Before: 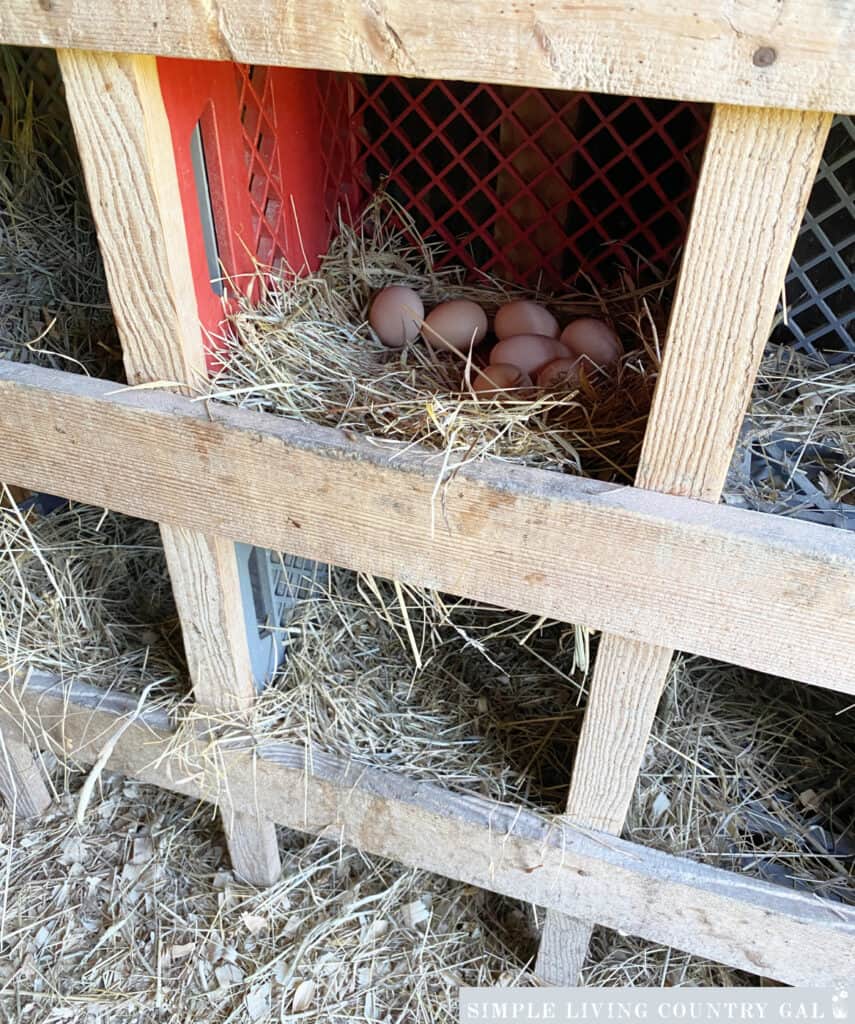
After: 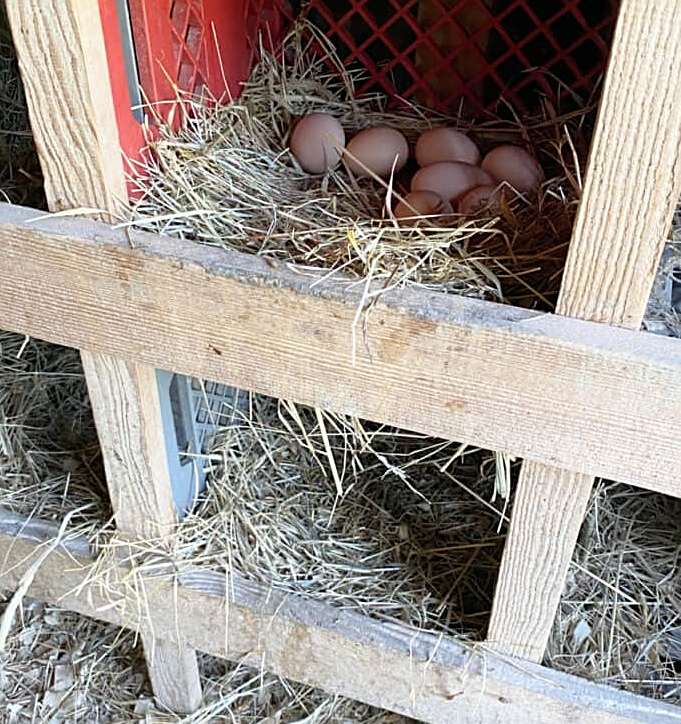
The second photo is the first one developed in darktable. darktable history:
shadows and highlights: shadows -23.53, highlights 44.56, highlights color adjustment 0.215%, soften with gaussian
crop: left 9.354%, top 16.934%, right 10.981%, bottom 12.341%
sharpen: on, module defaults
